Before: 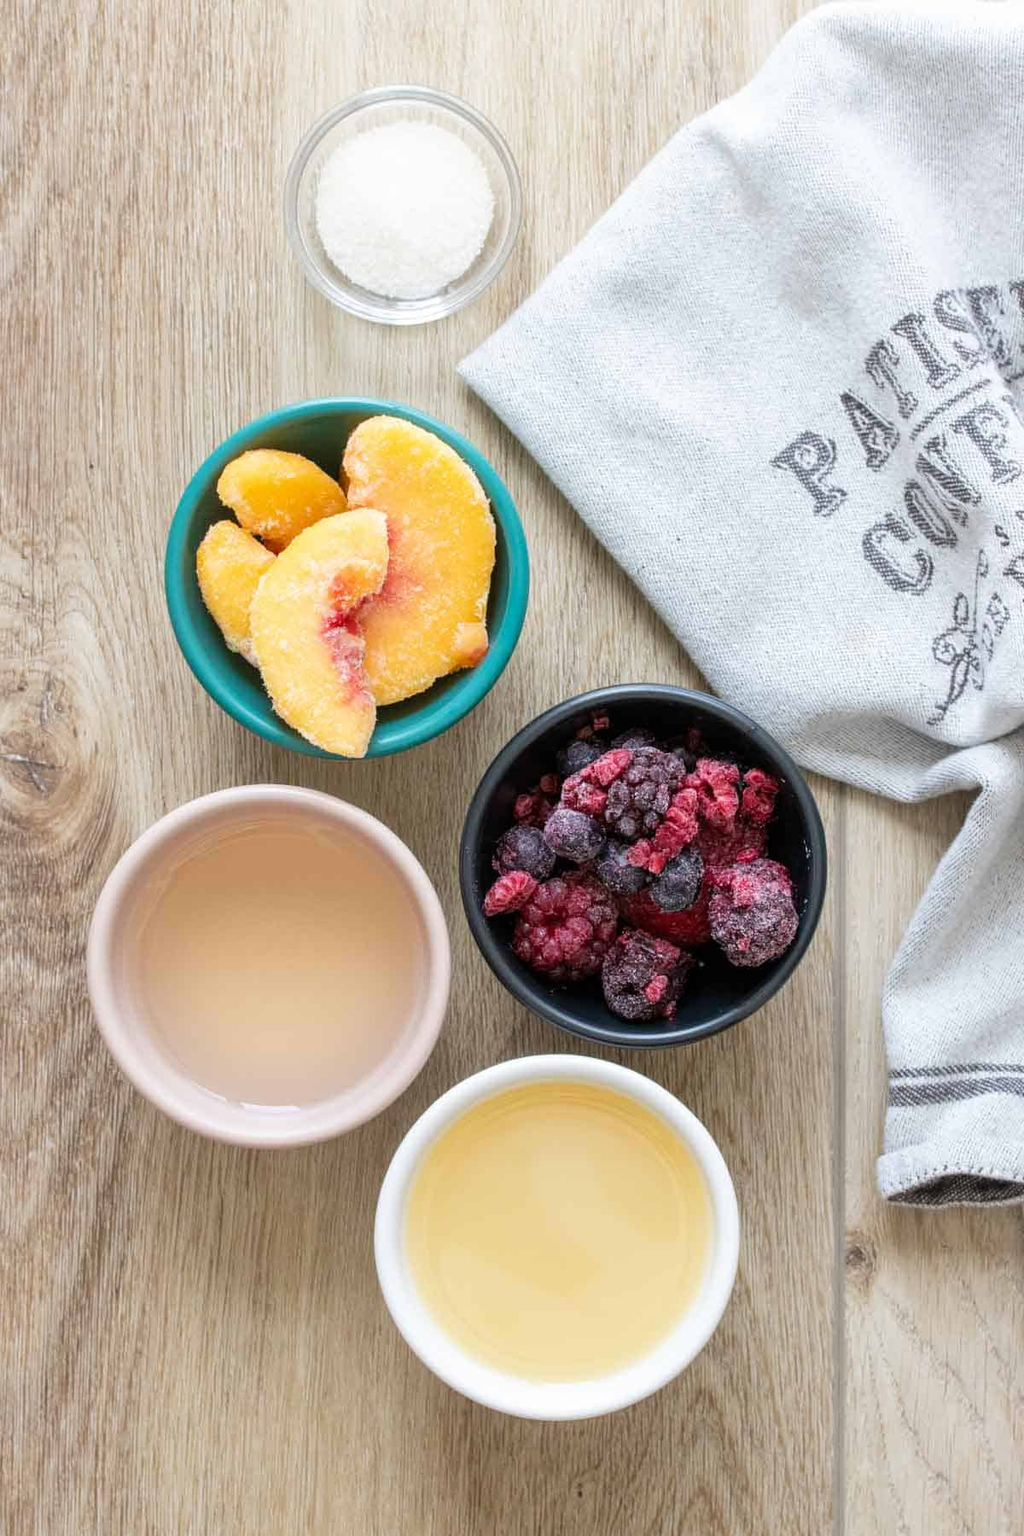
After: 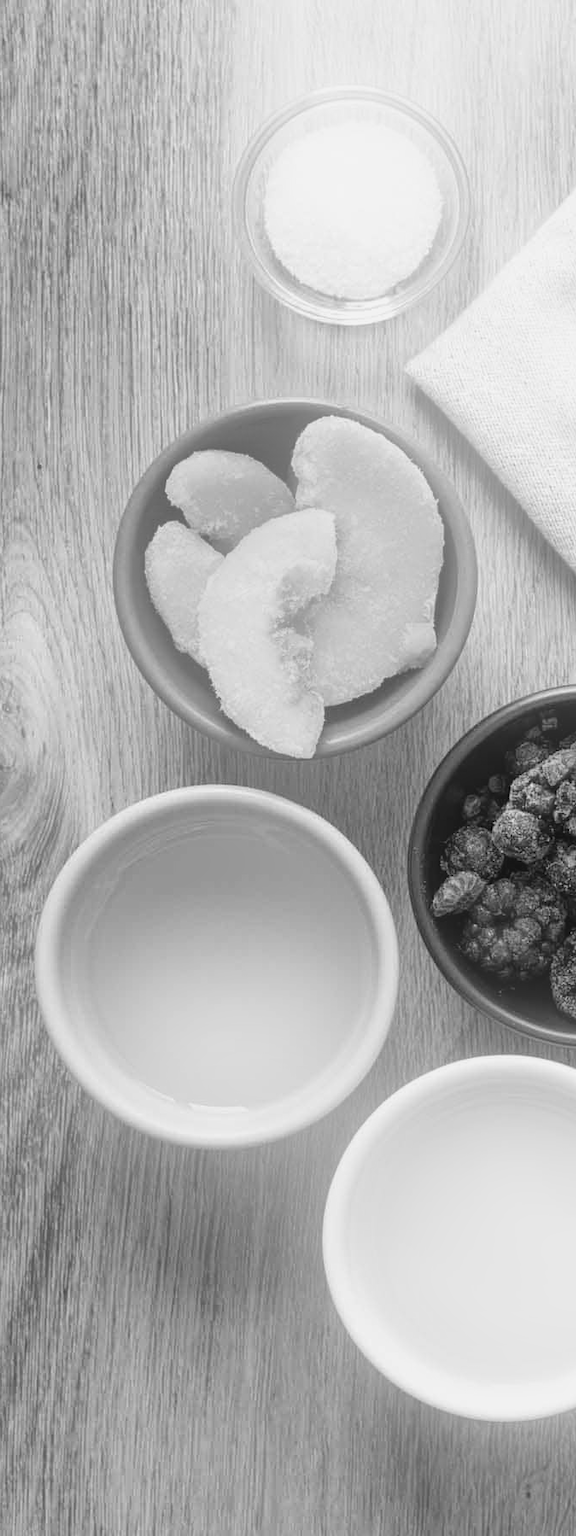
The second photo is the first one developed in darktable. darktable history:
crop: left 5.114%, right 38.589%
bloom: on, module defaults
monochrome: a 14.95, b -89.96
color balance: lift [1.004, 1.002, 1.002, 0.998], gamma [1, 1.007, 1.002, 0.993], gain [1, 0.977, 1.013, 1.023], contrast -3.64%
shadows and highlights: radius 171.16, shadows 27, white point adjustment 3.13, highlights -67.95, soften with gaussian
